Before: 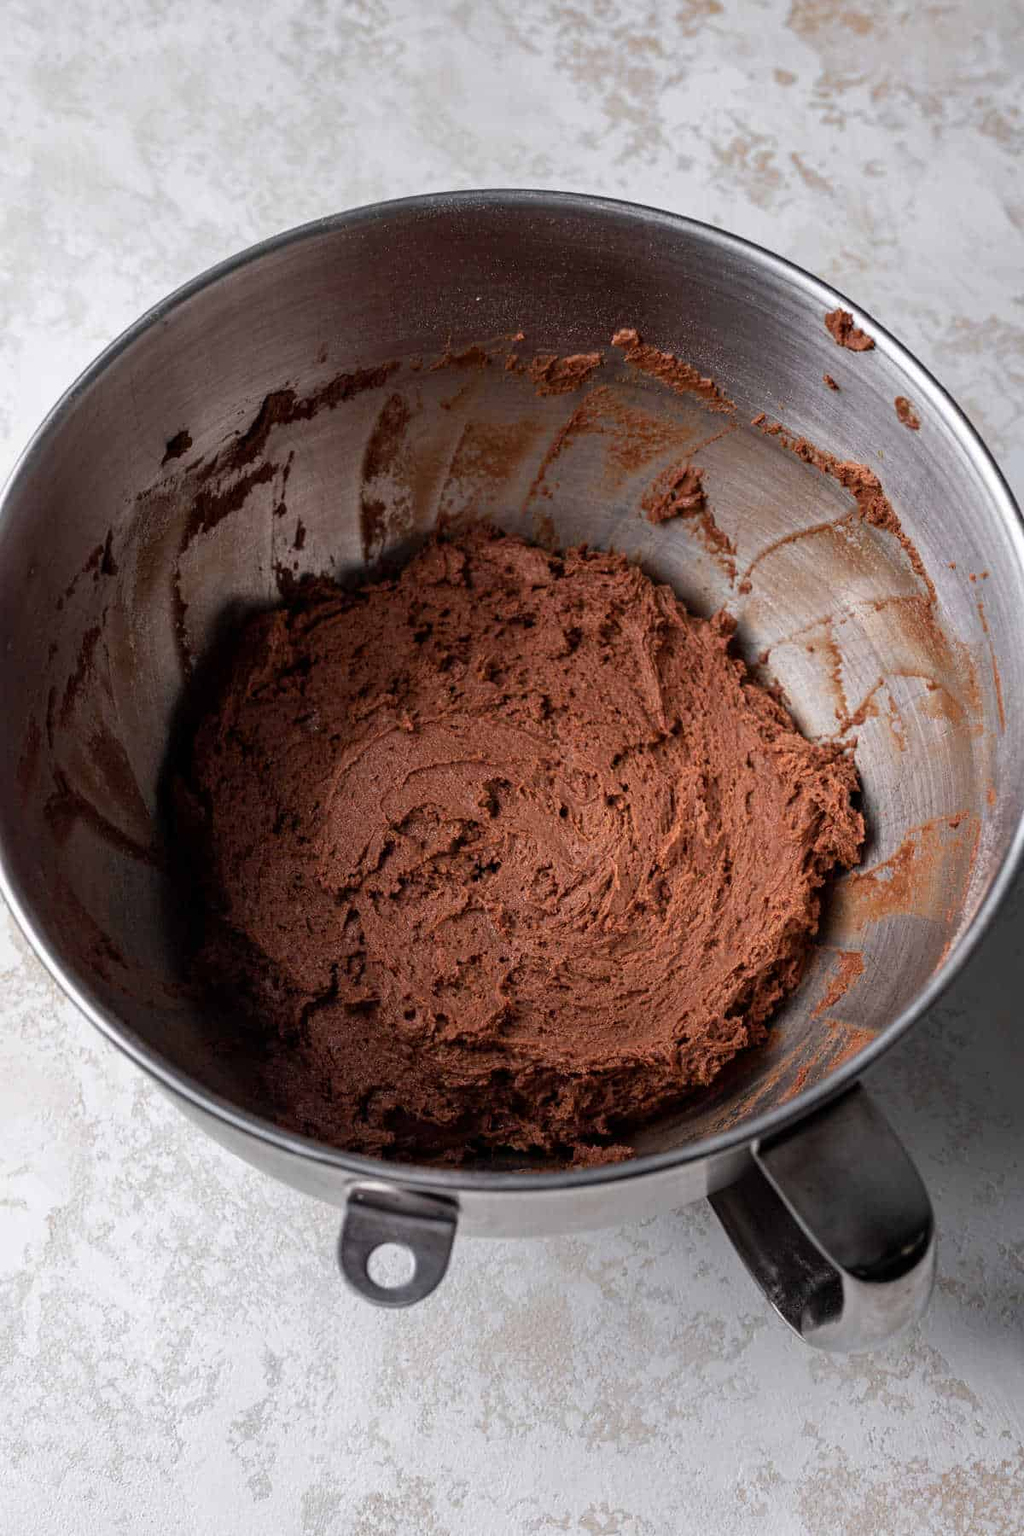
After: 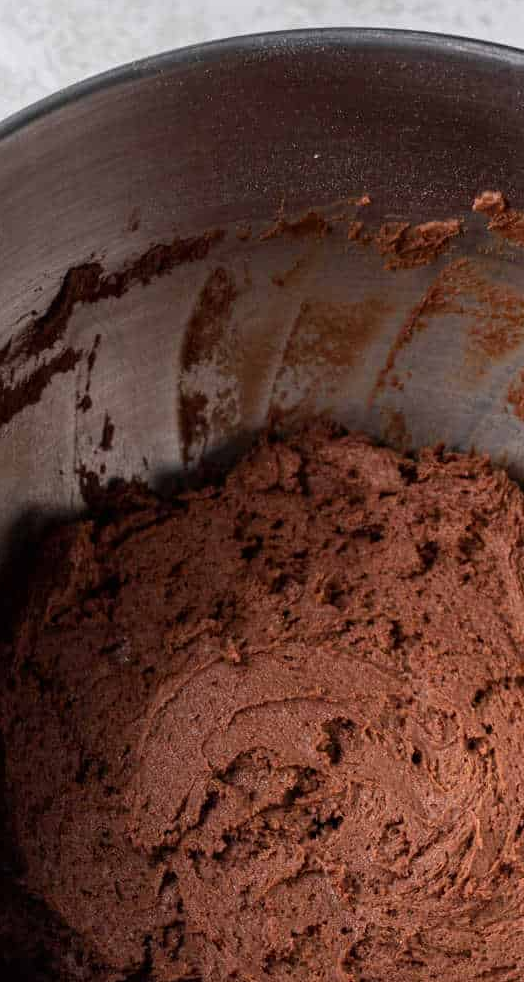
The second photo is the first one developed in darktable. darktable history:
crop: left 20.356%, top 10.778%, right 35.919%, bottom 34.611%
